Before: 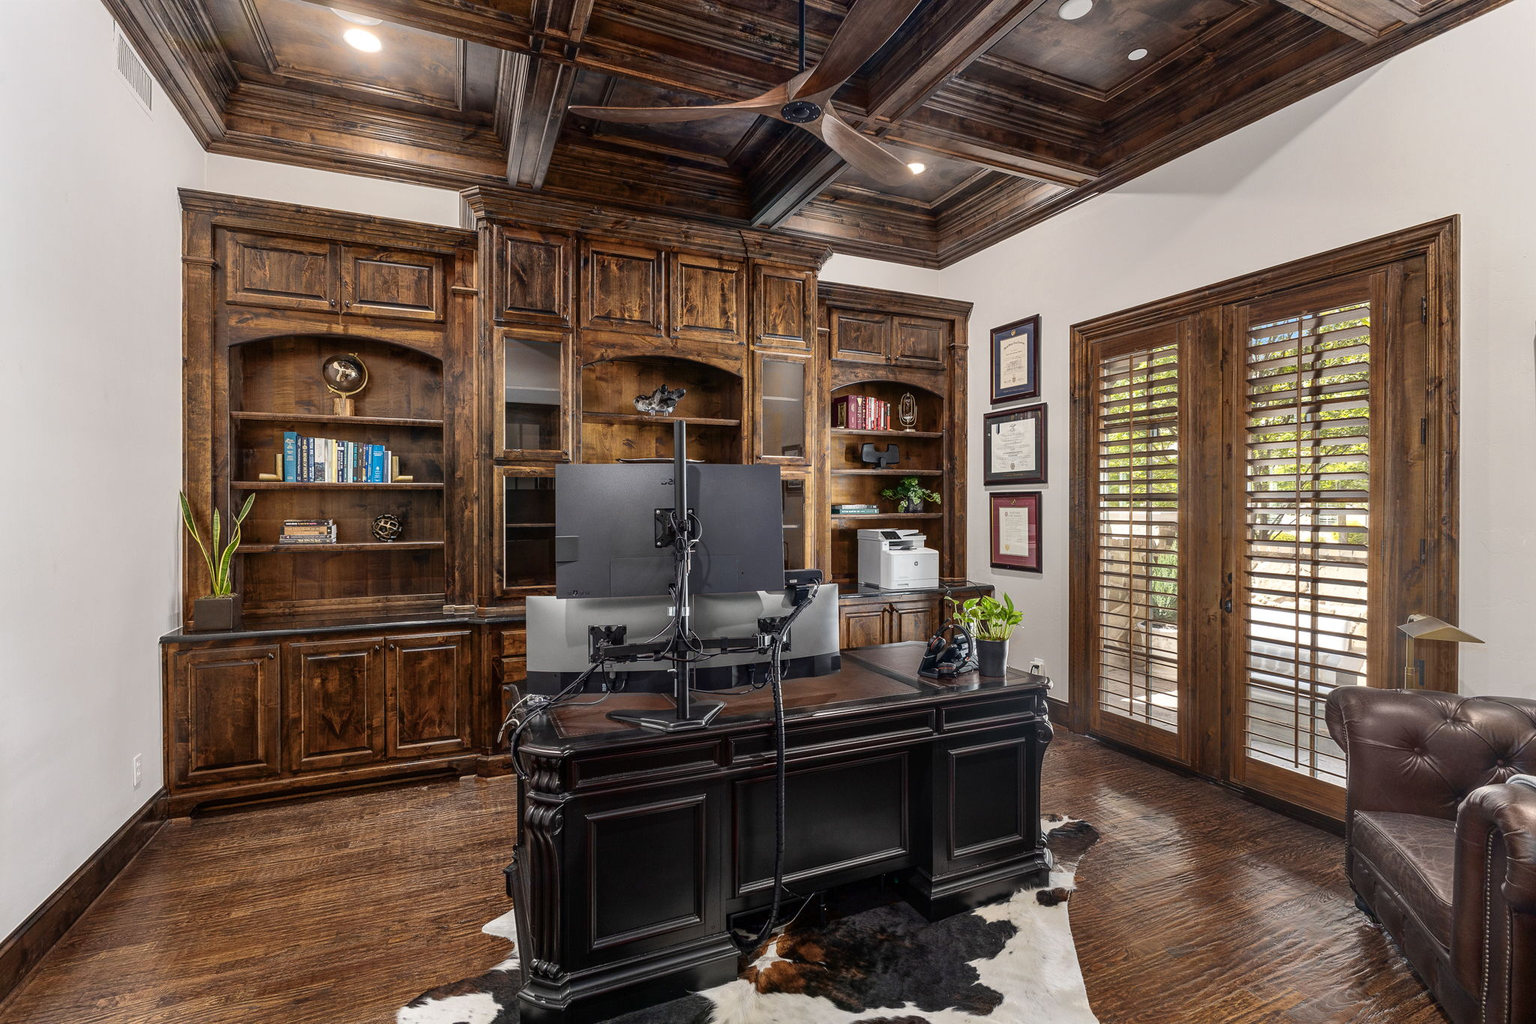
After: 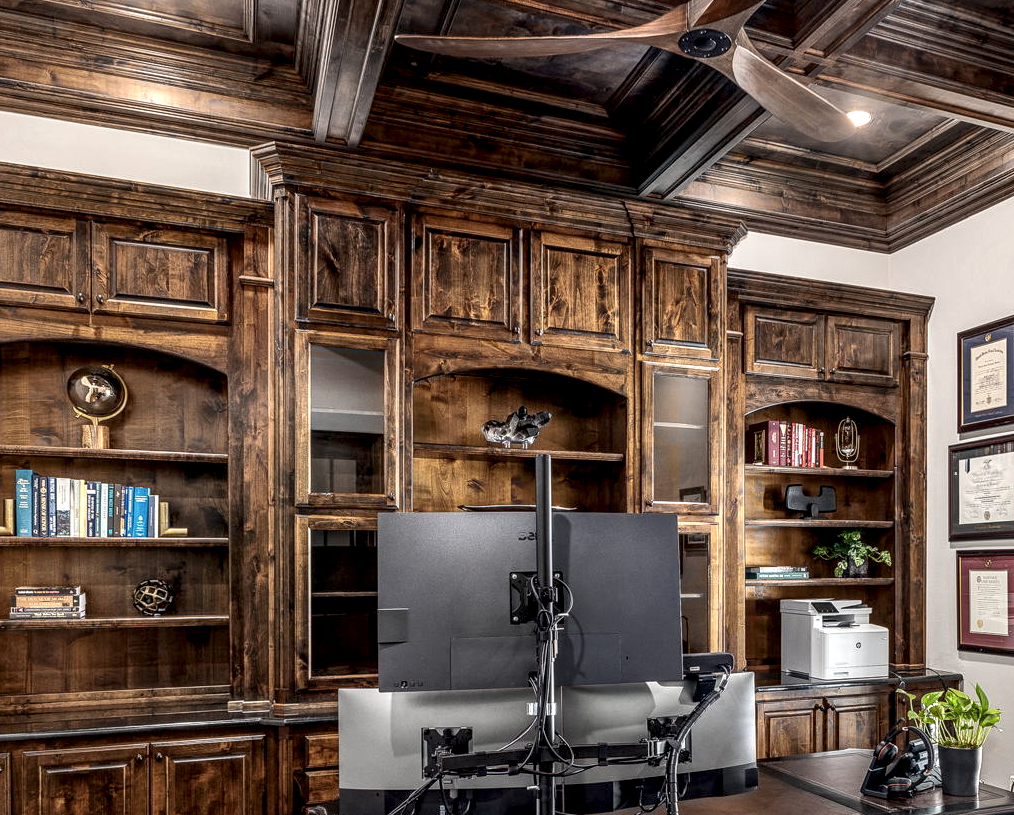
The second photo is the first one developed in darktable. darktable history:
local contrast: highlights 60%, shadows 61%, detail 160%
crop: left 17.733%, top 7.818%, right 32.732%, bottom 32.423%
